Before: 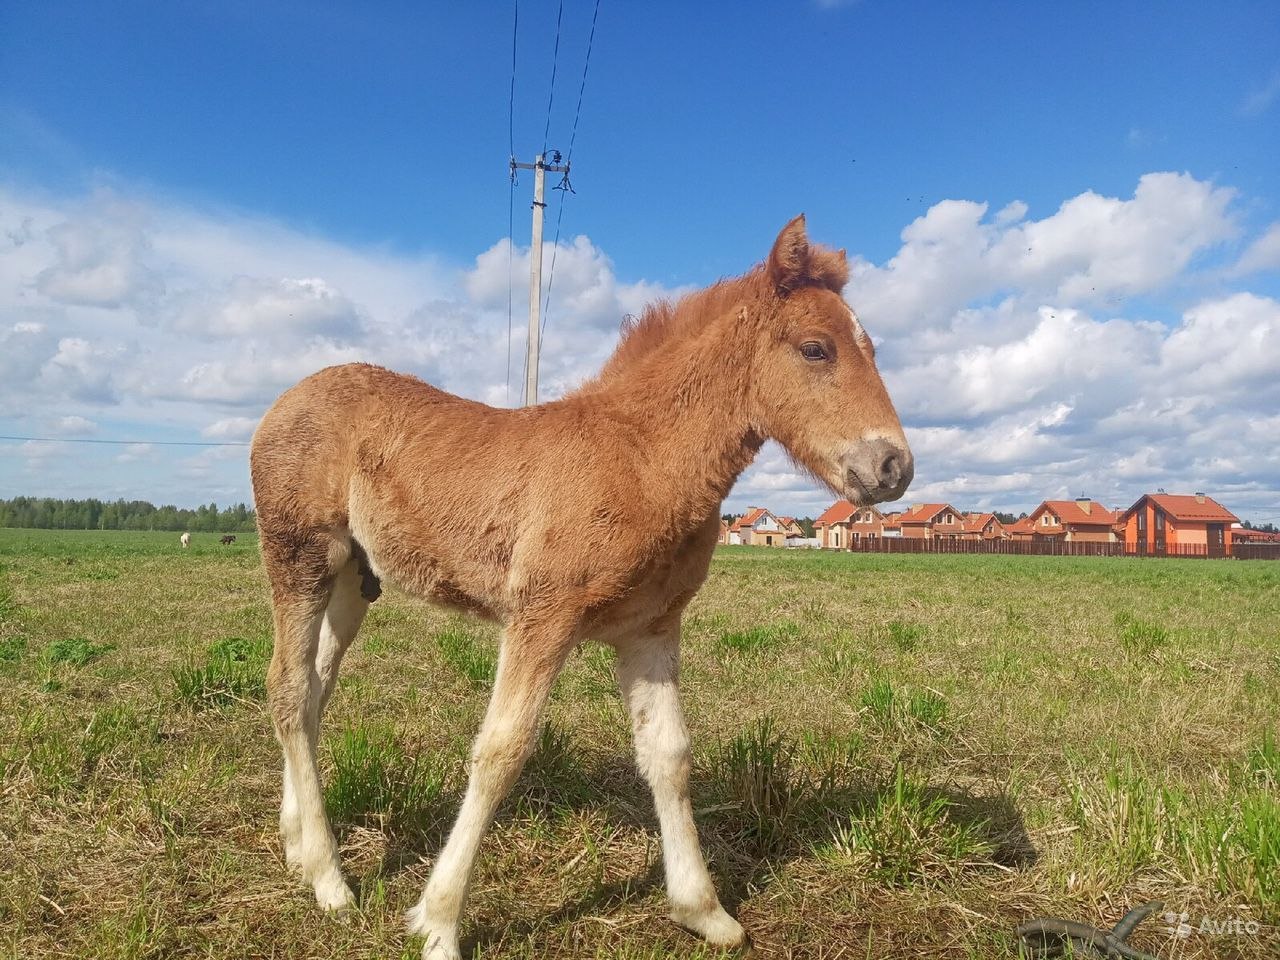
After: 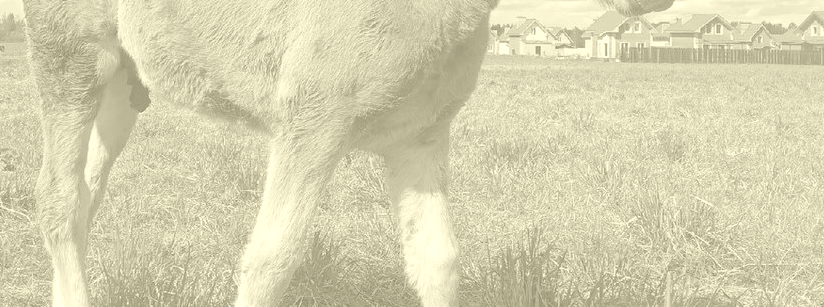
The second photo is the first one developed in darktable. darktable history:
colorize: hue 43.2°, saturation 40%, version 1
crop: left 18.091%, top 51.13%, right 17.525%, bottom 16.85%
white balance: red 0.976, blue 1.04
